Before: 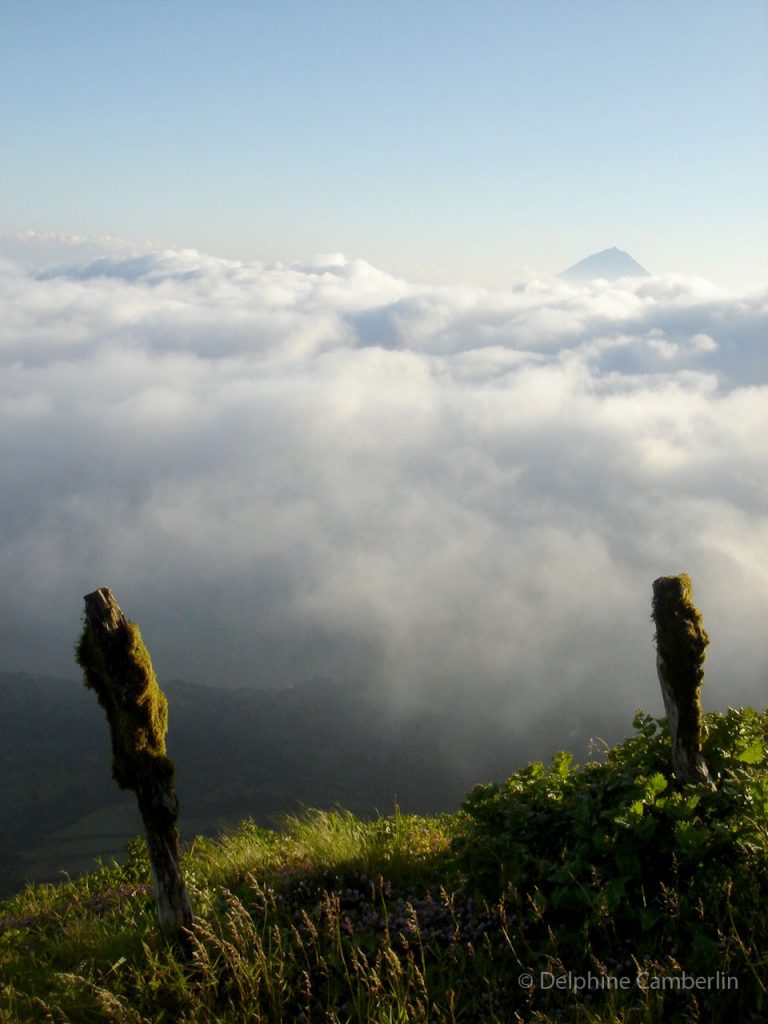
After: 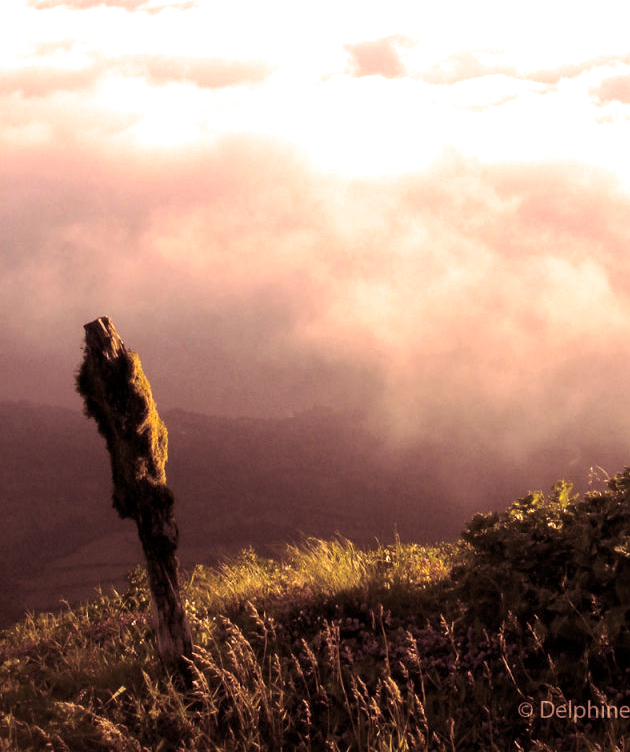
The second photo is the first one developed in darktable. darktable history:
color correction: highlights a* 40, highlights b* 40, saturation 0.69
crop: top 26.531%, right 17.959%
exposure: exposure 0.95 EV, compensate highlight preservation false
split-toning: on, module defaults
